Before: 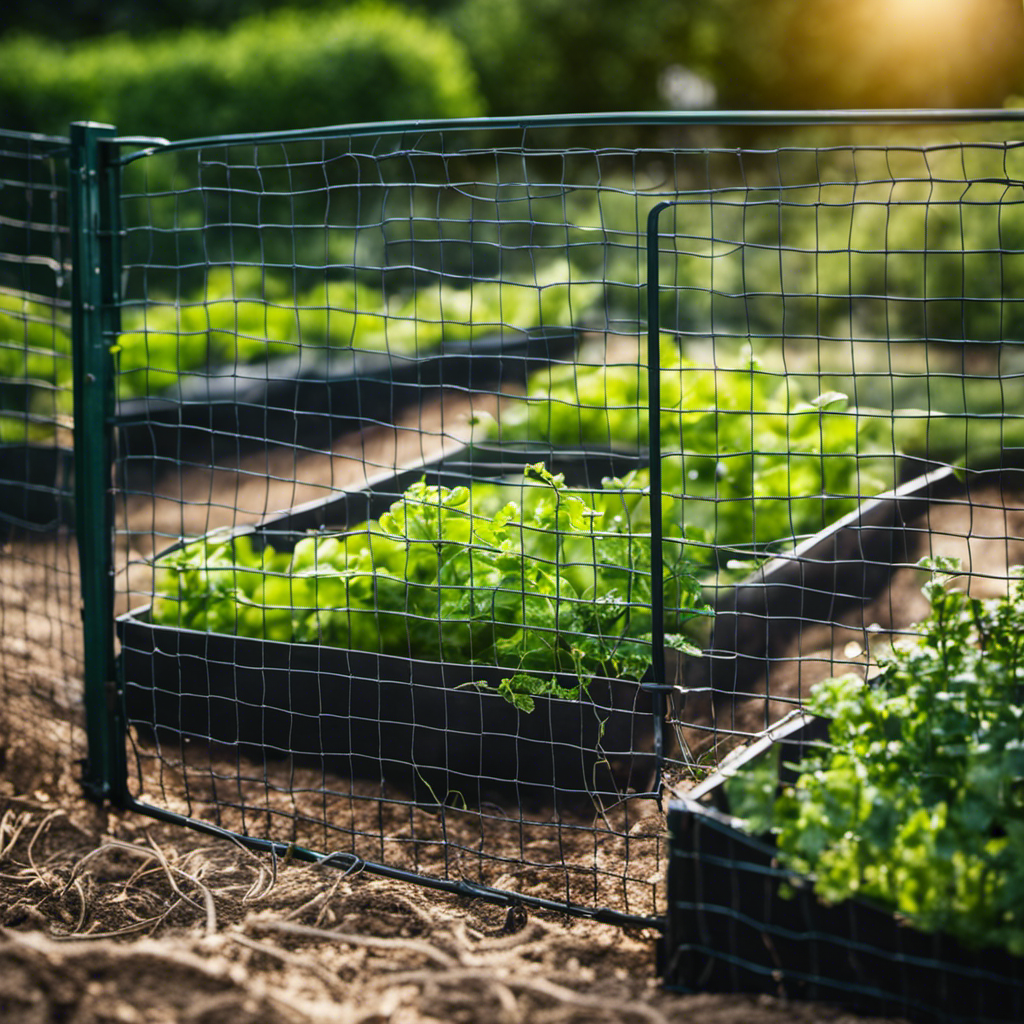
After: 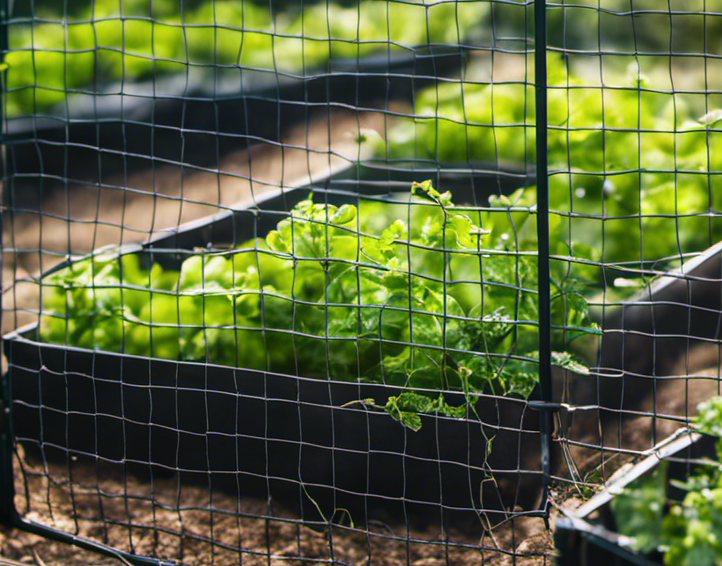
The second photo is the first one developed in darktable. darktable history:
color calibration: illuminant same as pipeline (D50), x 0.346, y 0.359, temperature 5002.42 K
crop: left 11.123%, top 27.61%, right 18.3%, bottom 17.034%
color balance rgb: on, module defaults
